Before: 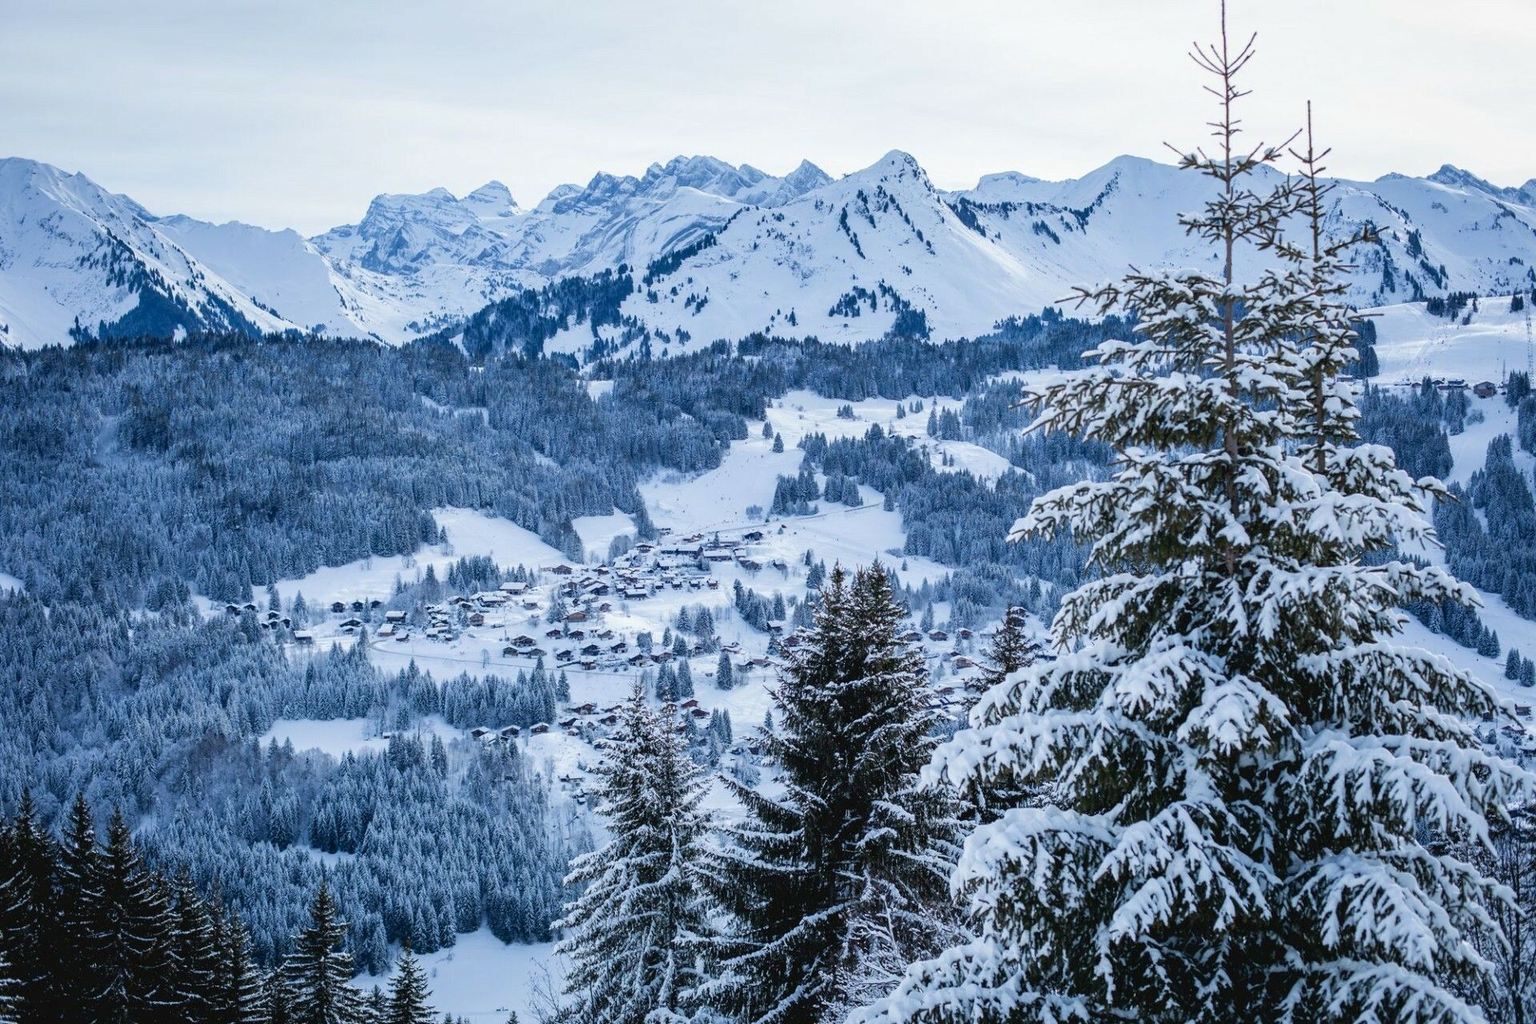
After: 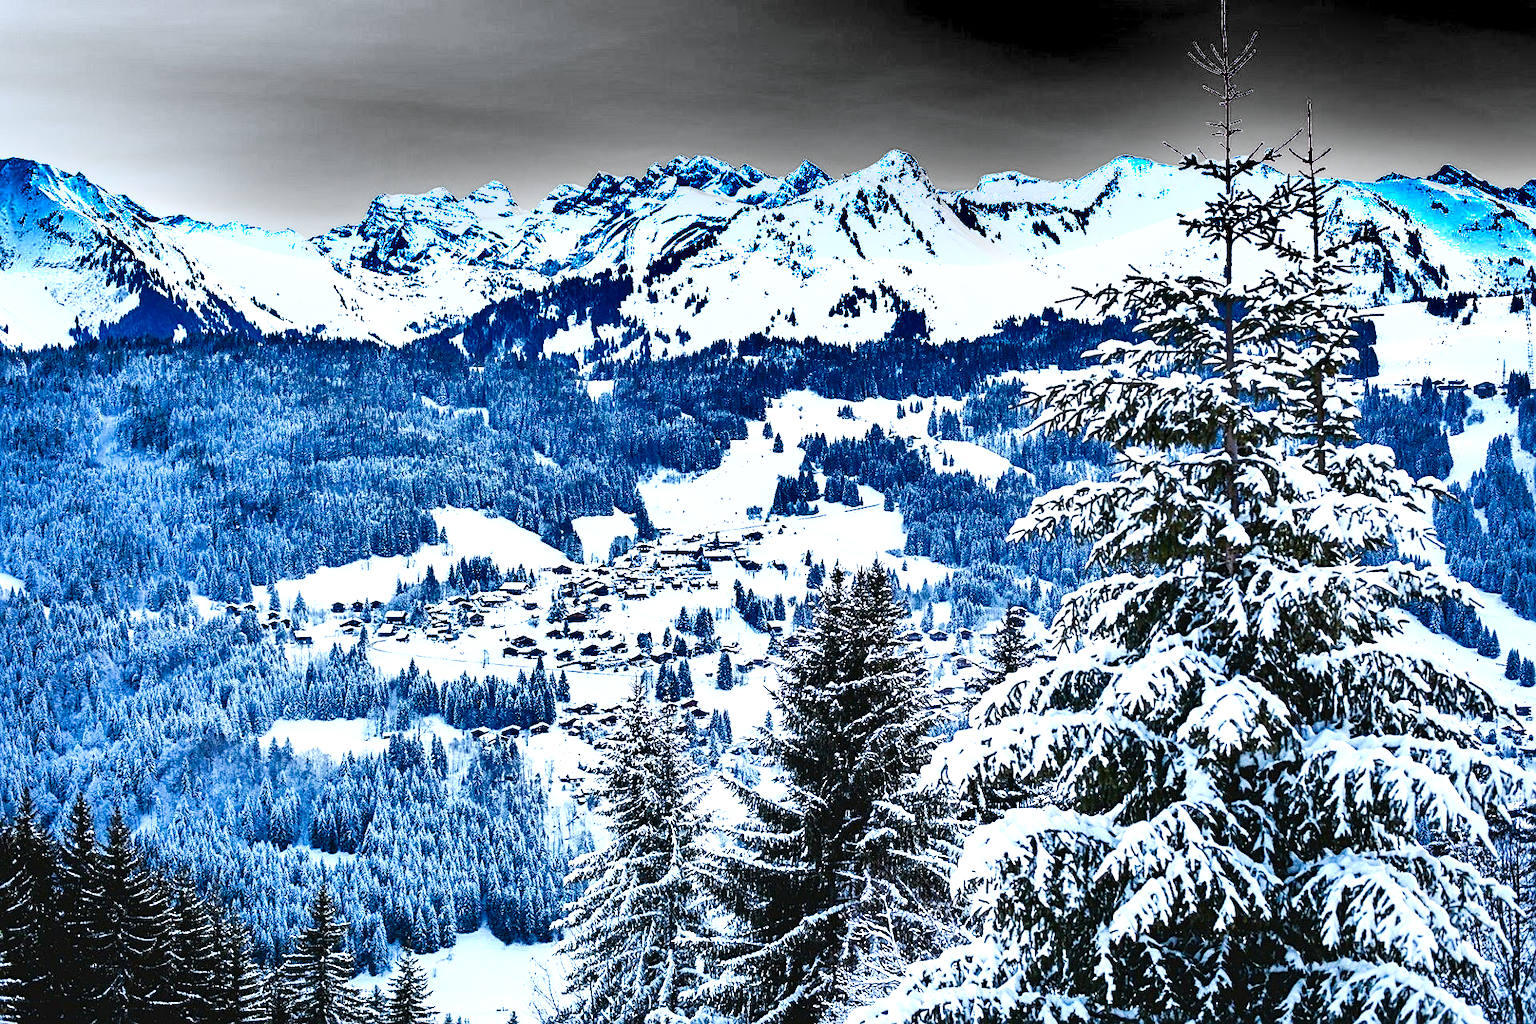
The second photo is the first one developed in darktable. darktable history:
tone equalizer: -8 EV -0.4 EV, -7 EV -0.395 EV, -6 EV -0.326 EV, -5 EV -0.247 EV, -3 EV 0.198 EV, -2 EV 0.32 EV, -1 EV 0.366 EV, +0 EV 0.407 EV, edges refinement/feathering 500, mask exposure compensation -1.57 EV, preserve details no
shadows and highlights: shadows 20.95, highlights -81.68, highlights color adjustment 52.15%, soften with gaussian
sharpen: radius 1.964
exposure: exposure 0.6 EV, compensate exposure bias true, compensate highlight preservation false
tone curve: curves: ch0 [(0.016, 0.011) (0.204, 0.146) (0.515, 0.476) (0.78, 0.795) (1, 0.981)], preserve colors none
color balance rgb: perceptual saturation grading › global saturation 20%, perceptual saturation grading › highlights -24.714%, perceptual saturation grading › shadows 26.017%, perceptual brilliance grading › global brilliance 9.767%, perceptual brilliance grading › shadows 15.69%
